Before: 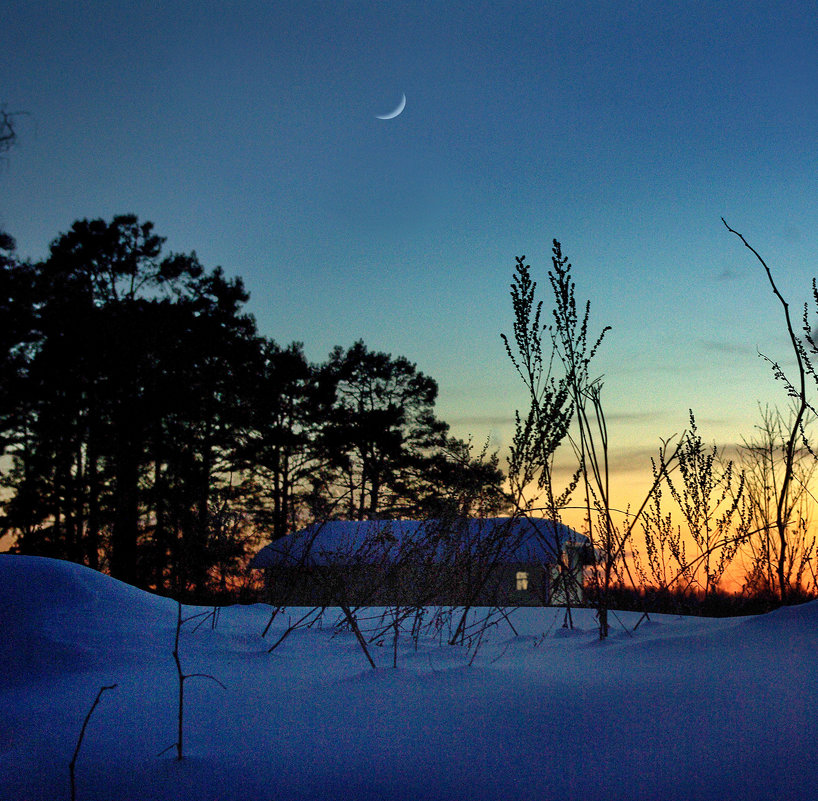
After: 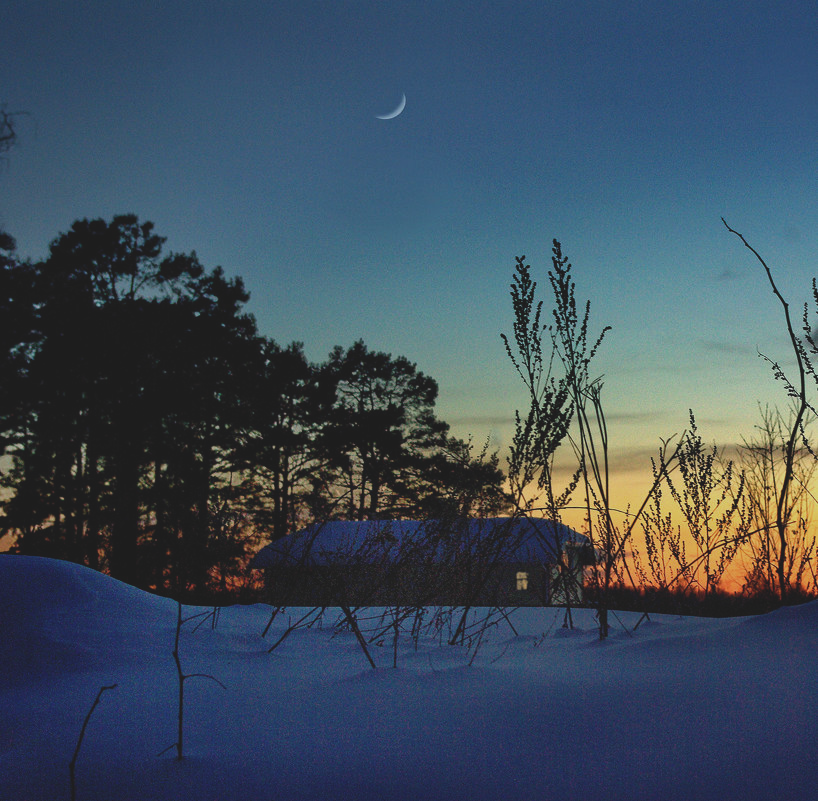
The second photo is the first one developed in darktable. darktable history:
exposure: black level correction -0.018, exposure -1.021 EV, compensate exposure bias true, compensate highlight preservation false
